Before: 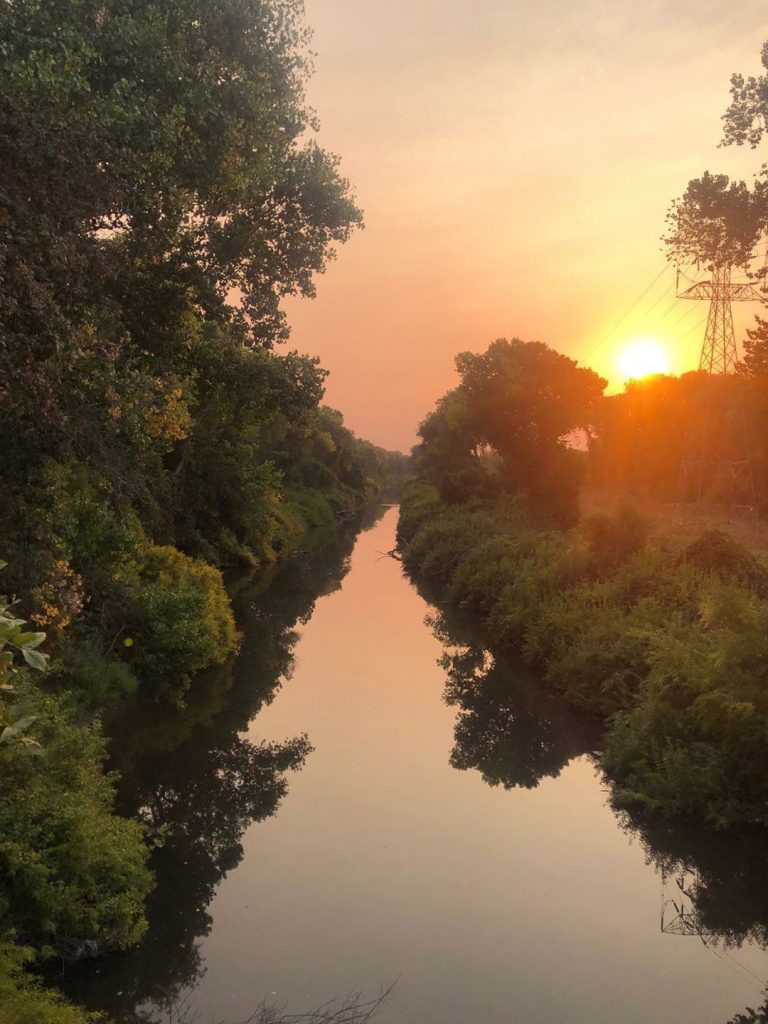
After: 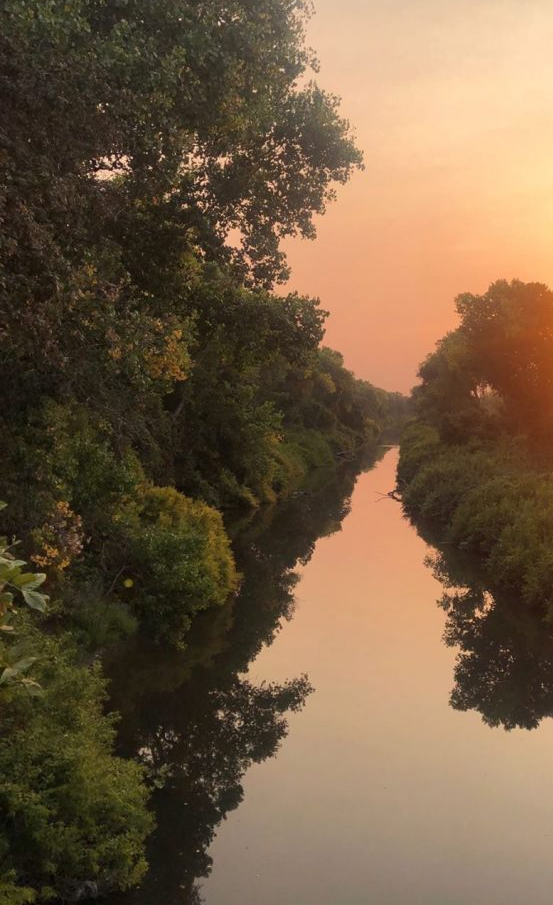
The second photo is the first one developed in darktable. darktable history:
crop: top 5.812%, right 27.884%, bottom 5.788%
